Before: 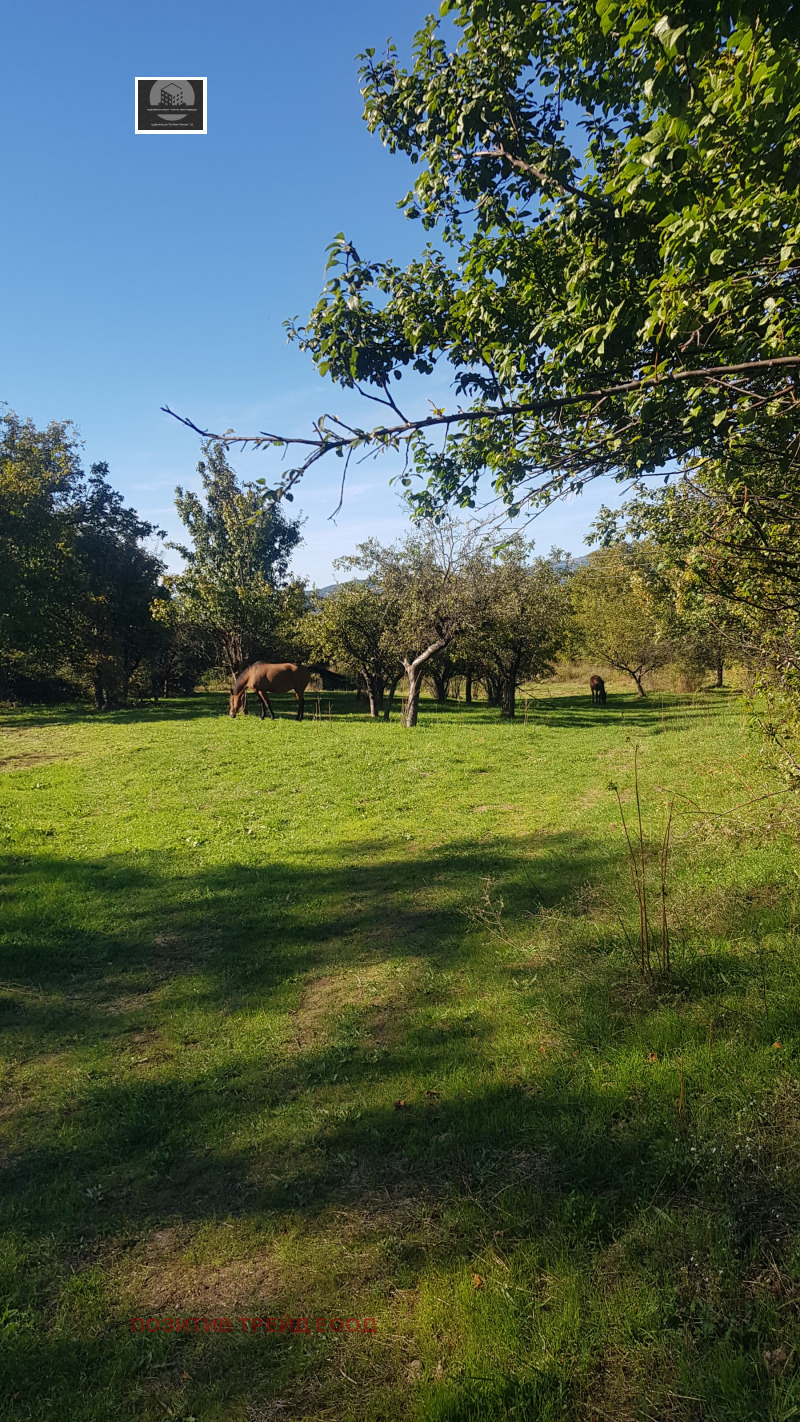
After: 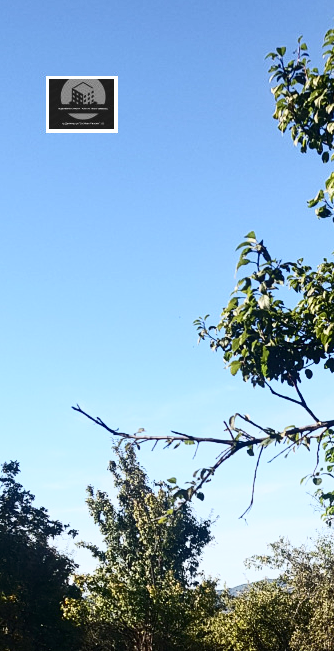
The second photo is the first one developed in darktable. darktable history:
contrast brightness saturation: contrast 0.388, brightness 0.107
crop and rotate: left 11.221%, top 0.11%, right 46.977%, bottom 54.056%
